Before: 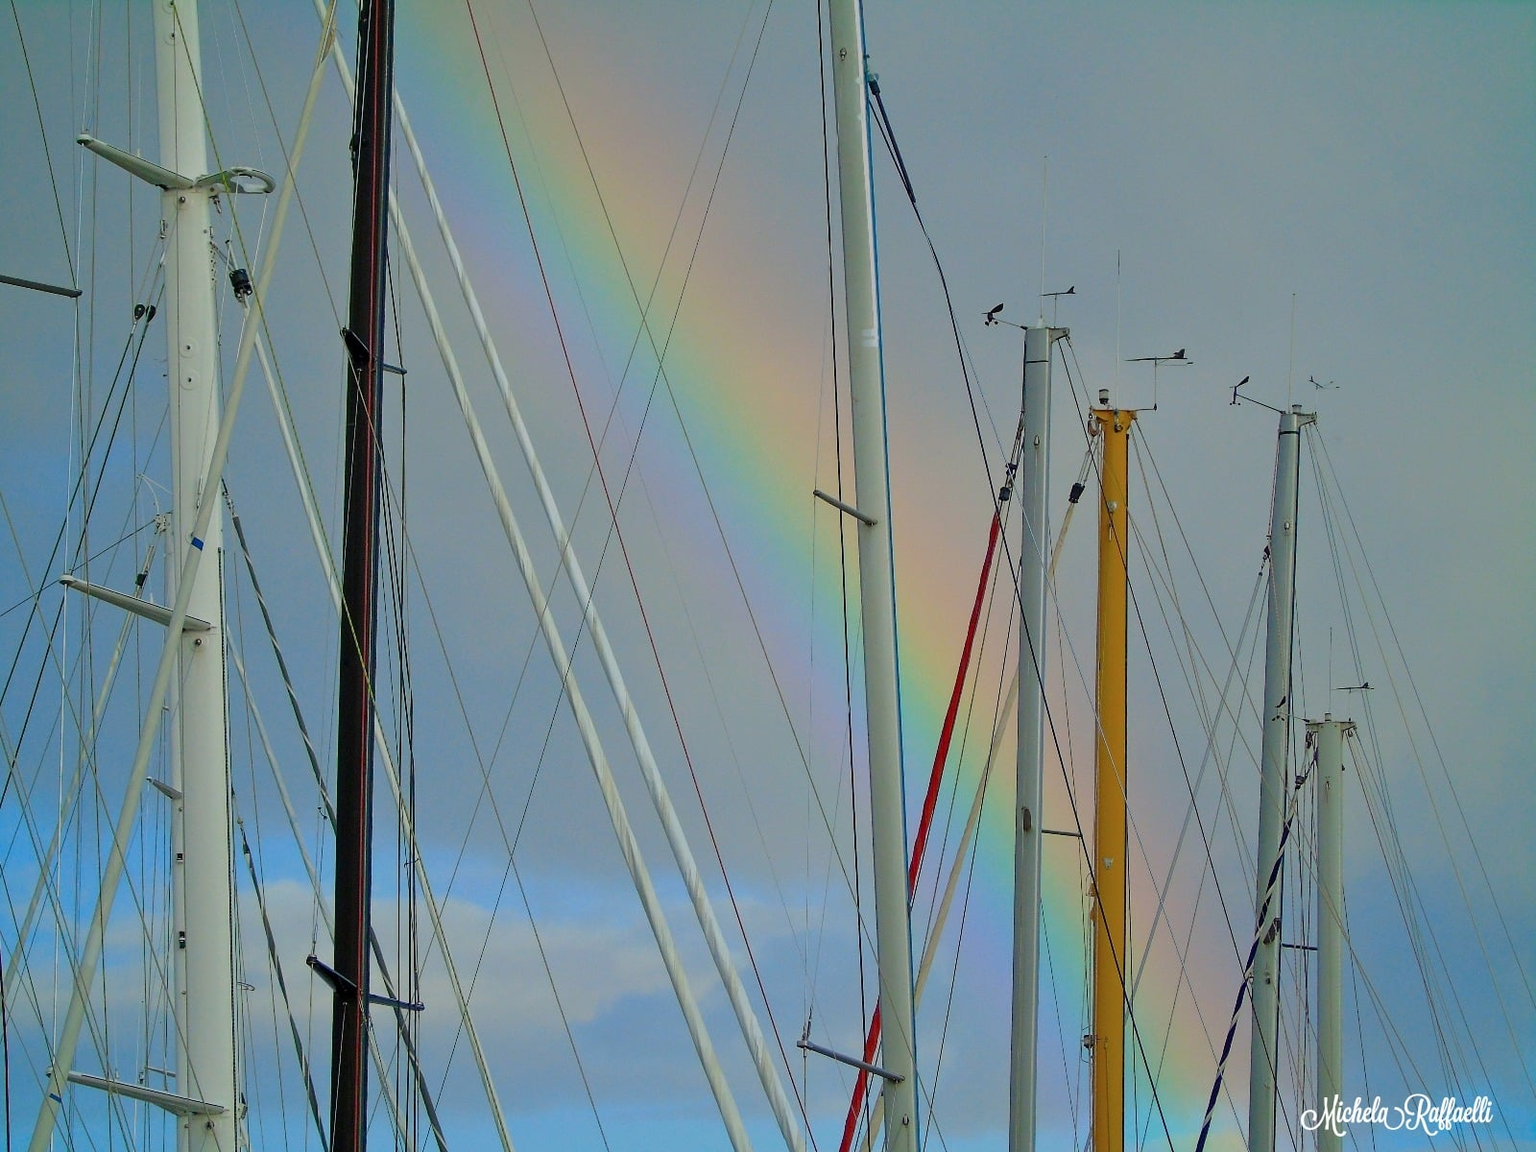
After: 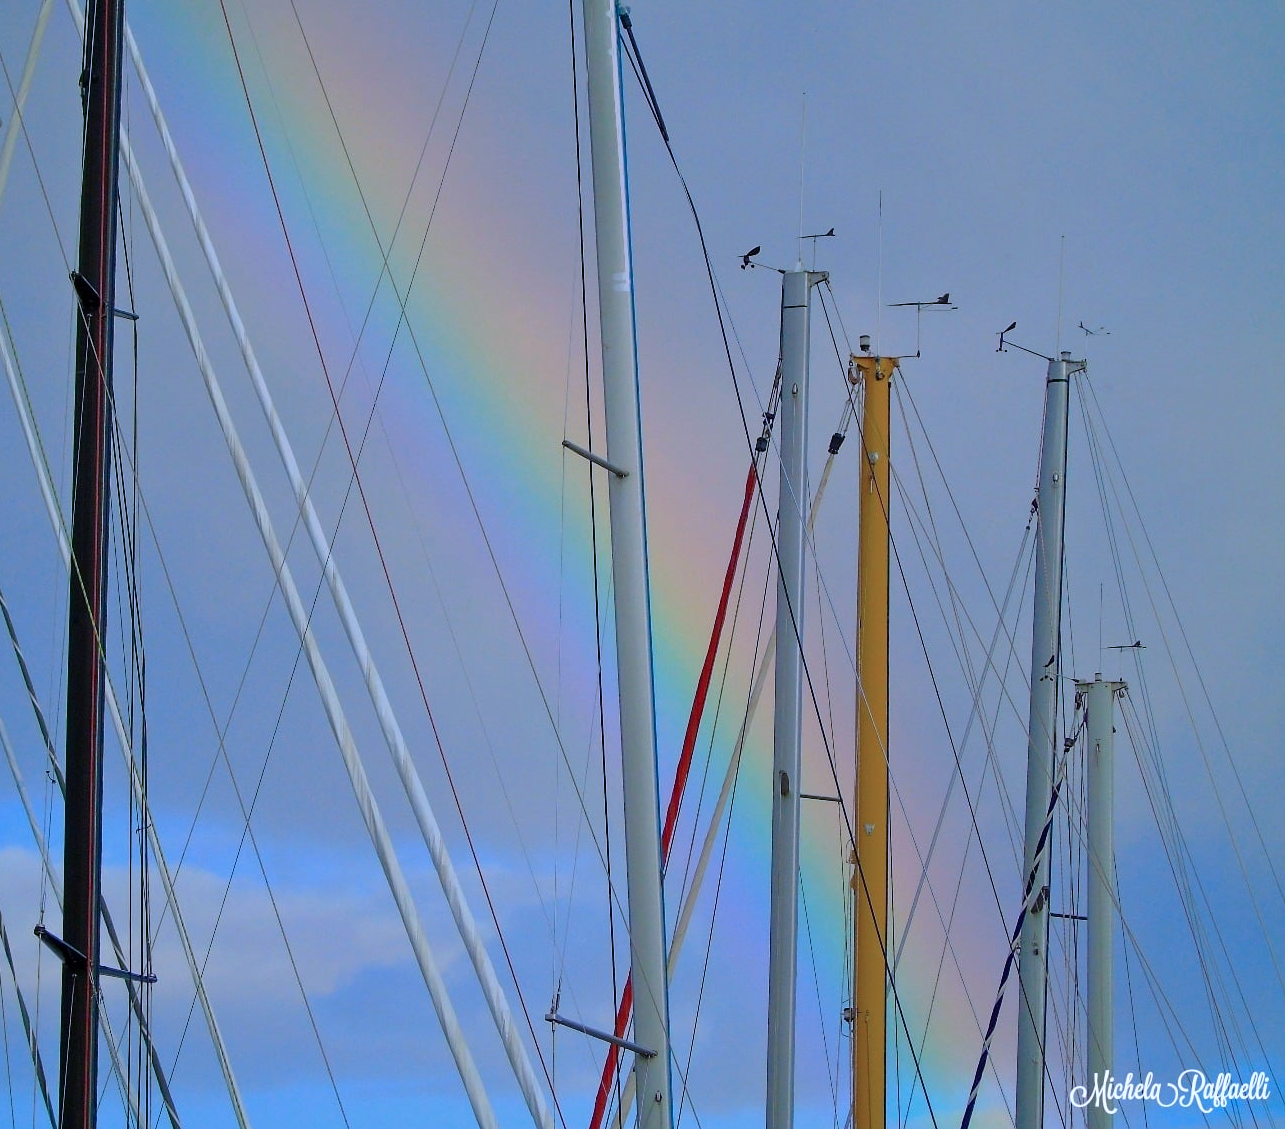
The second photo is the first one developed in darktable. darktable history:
color calibration: illuminant as shot in camera, x 0.379, y 0.397, temperature 4137.24 K
crop and rotate: left 17.849%, top 5.885%, right 1.826%
